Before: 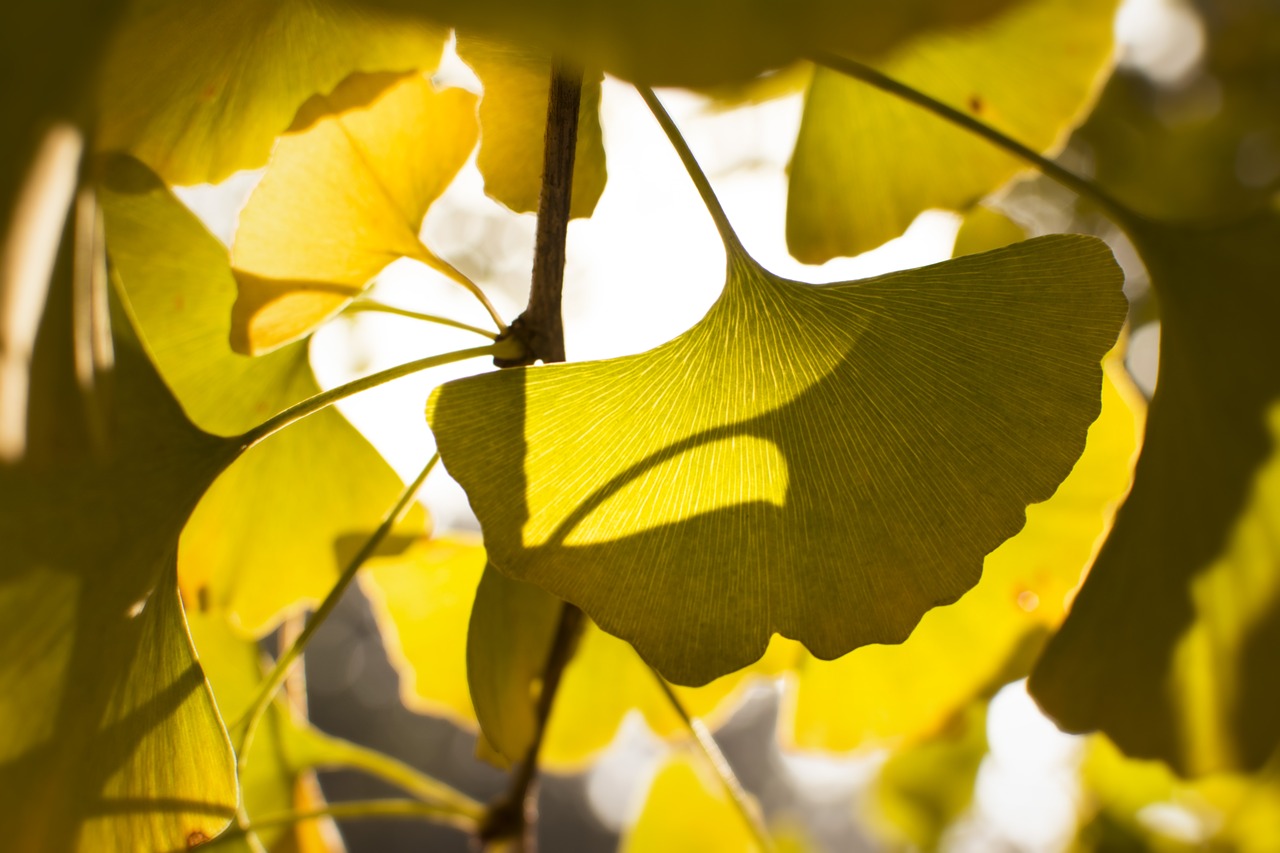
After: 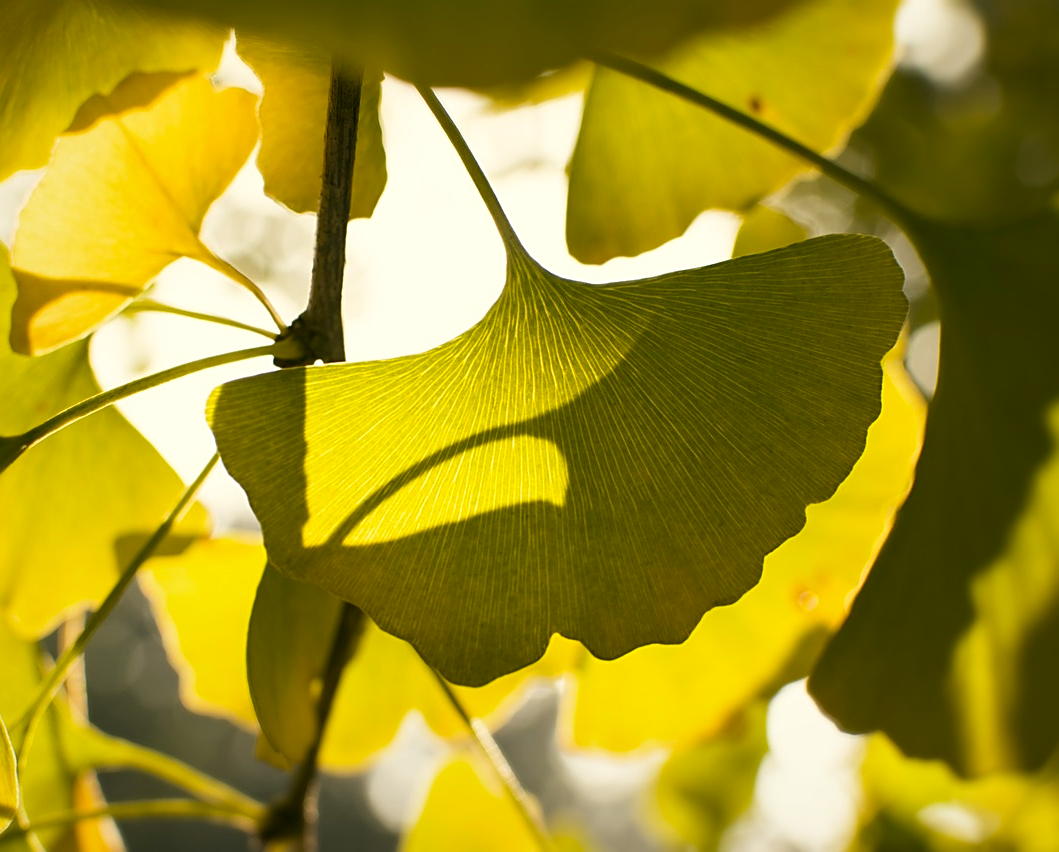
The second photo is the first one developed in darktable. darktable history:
crop: left 17.252%, bottom 0.046%
sharpen: on, module defaults
color correction: highlights a* -0.573, highlights b* 9.38, shadows a* -9.27, shadows b* 0.92
